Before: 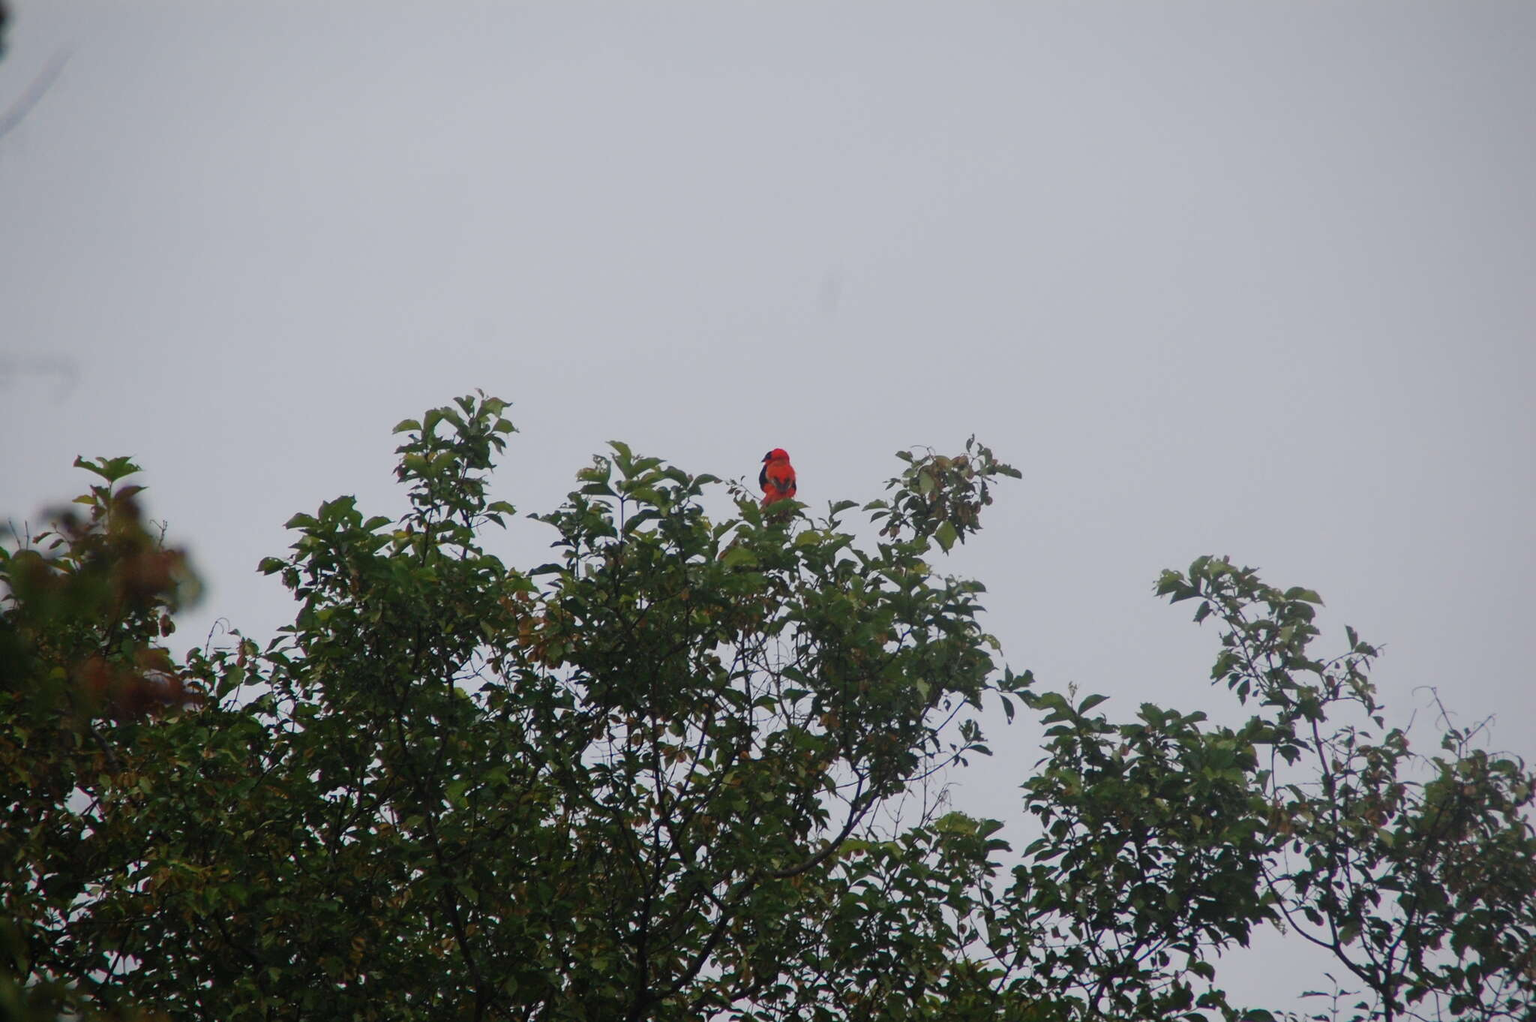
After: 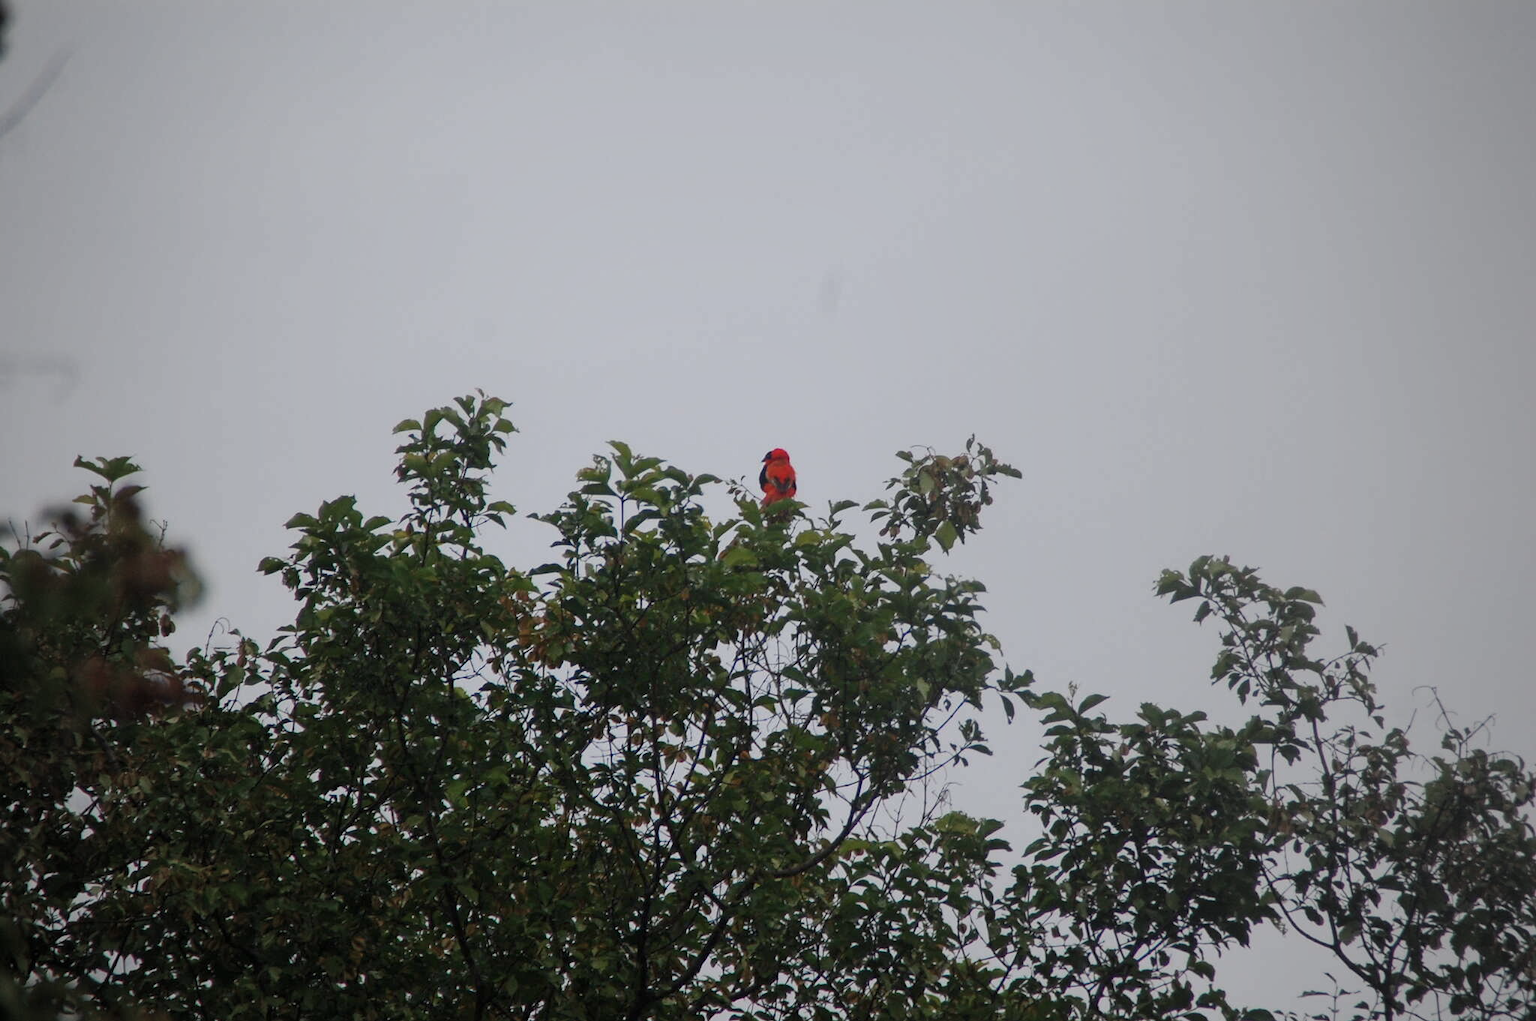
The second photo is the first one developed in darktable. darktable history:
local contrast: highlights 100%, shadows 100%, detail 120%, midtone range 0.2
vignetting: fall-off start 18.21%, fall-off radius 137.95%, brightness -0.207, center (-0.078, 0.066), width/height ratio 0.62, shape 0.59
